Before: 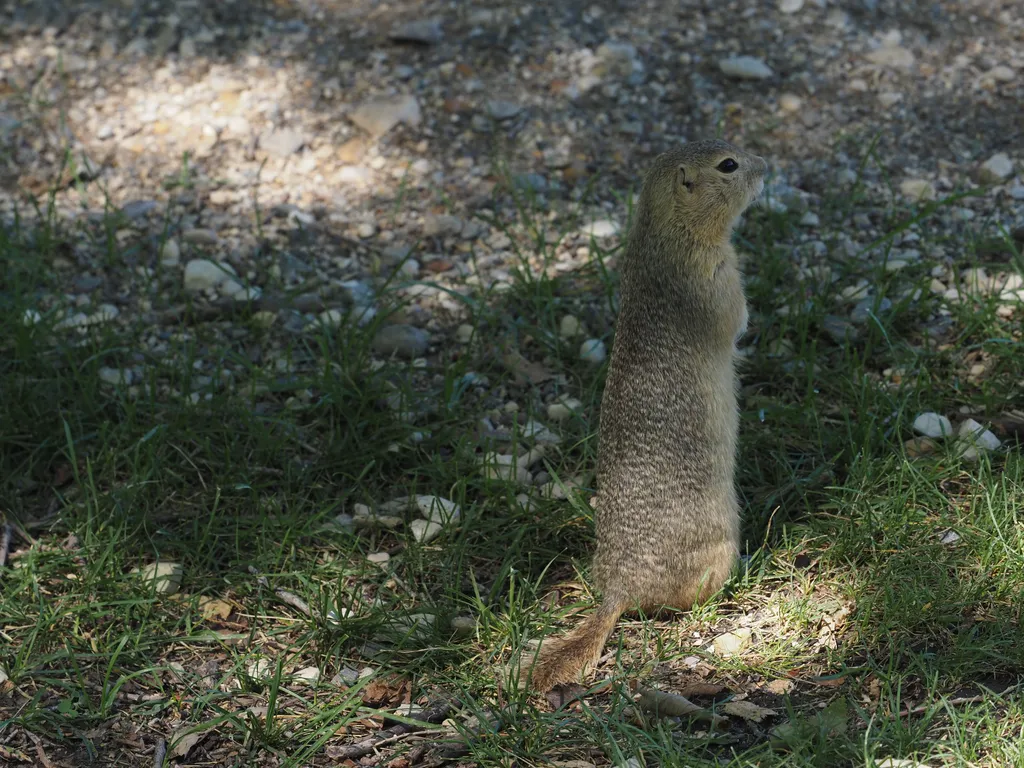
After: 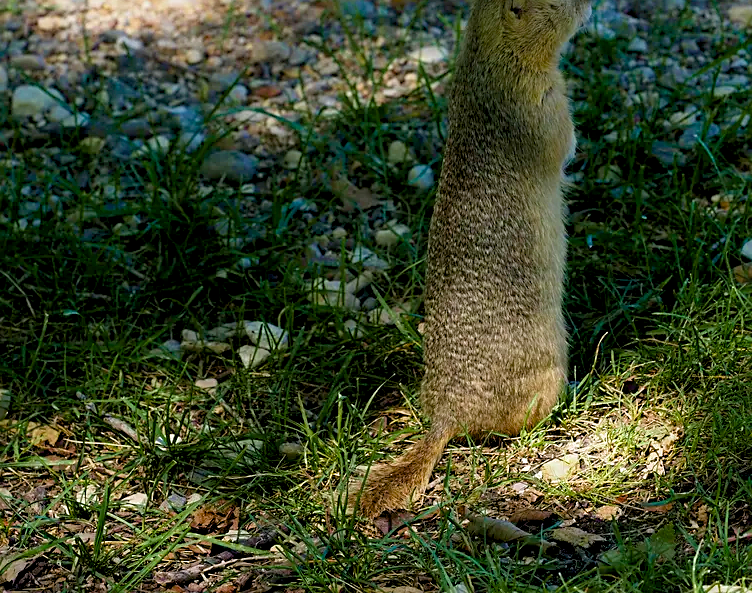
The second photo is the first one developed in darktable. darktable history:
color balance rgb: global offset › luminance -1.442%, perceptual saturation grading › global saturation 20%, perceptual saturation grading › highlights -14.337%, perceptual saturation grading › shadows 50.154%, global vibrance 20%
crop: left 16.866%, top 22.761%, right 8.941%
sharpen: on, module defaults
color zones: curves: ch0 [(0.25, 0.5) (0.463, 0.627) (0.484, 0.637) (0.75, 0.5)]
velvia: strength 37.25%
